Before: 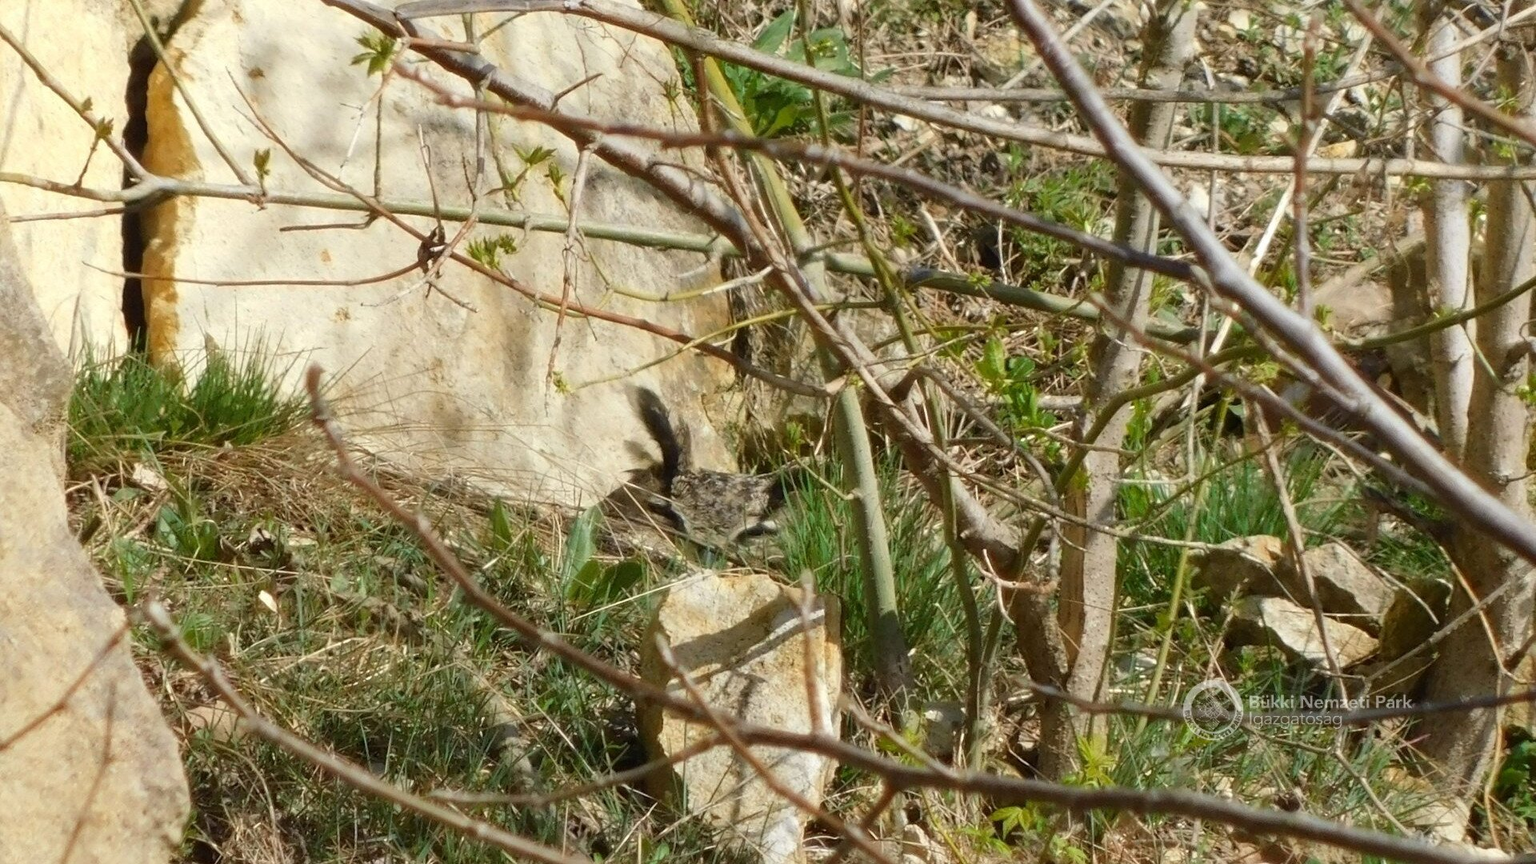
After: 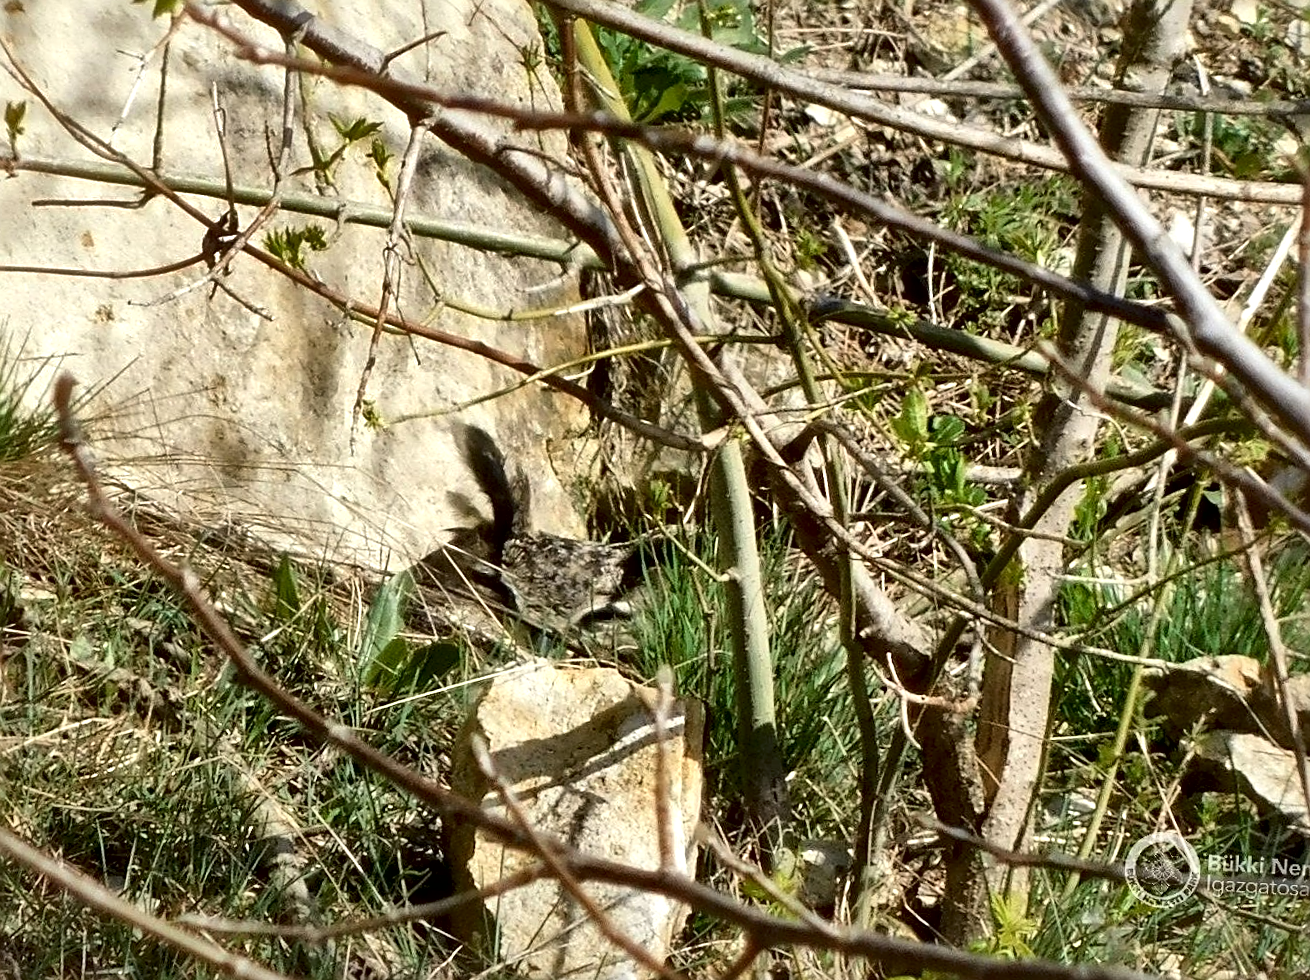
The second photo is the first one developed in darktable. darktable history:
local contrast: mode bilateral grid, contrast 44, coarseness 70, detail 213%, midtone range 0.2
sharpen: on, module defaults
crop and rotate: angle -3.3°, left 14.064%, top 0.045%, right 10.79%, bottom 0.018%
